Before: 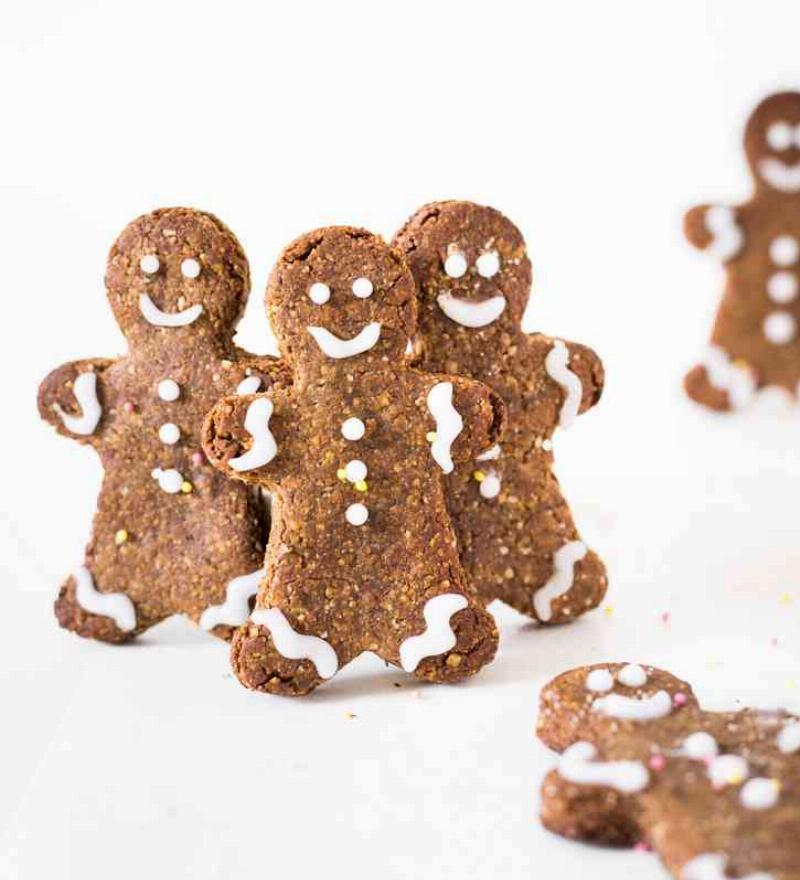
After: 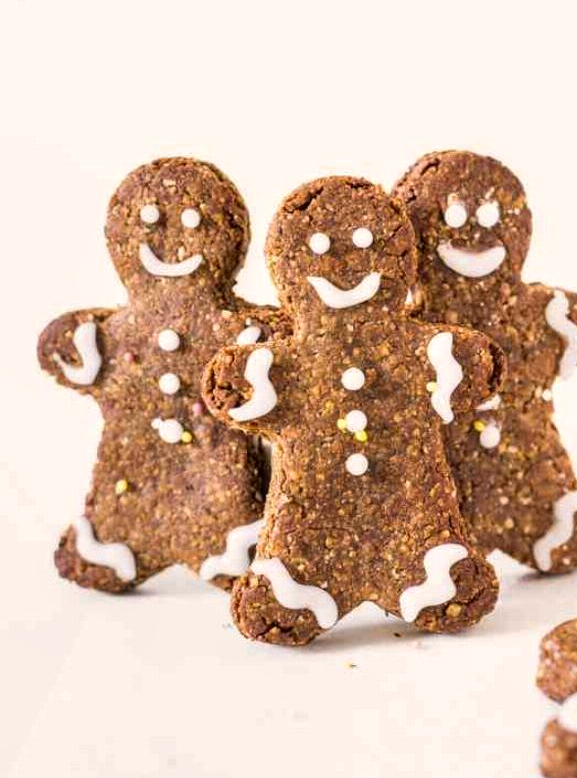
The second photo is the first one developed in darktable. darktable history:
crop: top 5.788%, right 27.872%, bottom 5.768%
exposure: exposure -0.026 EV, compensate highlight preservation false
local contrast: on, module defaults
color correction: highlights a* 3.63, highlights b* 5.11
